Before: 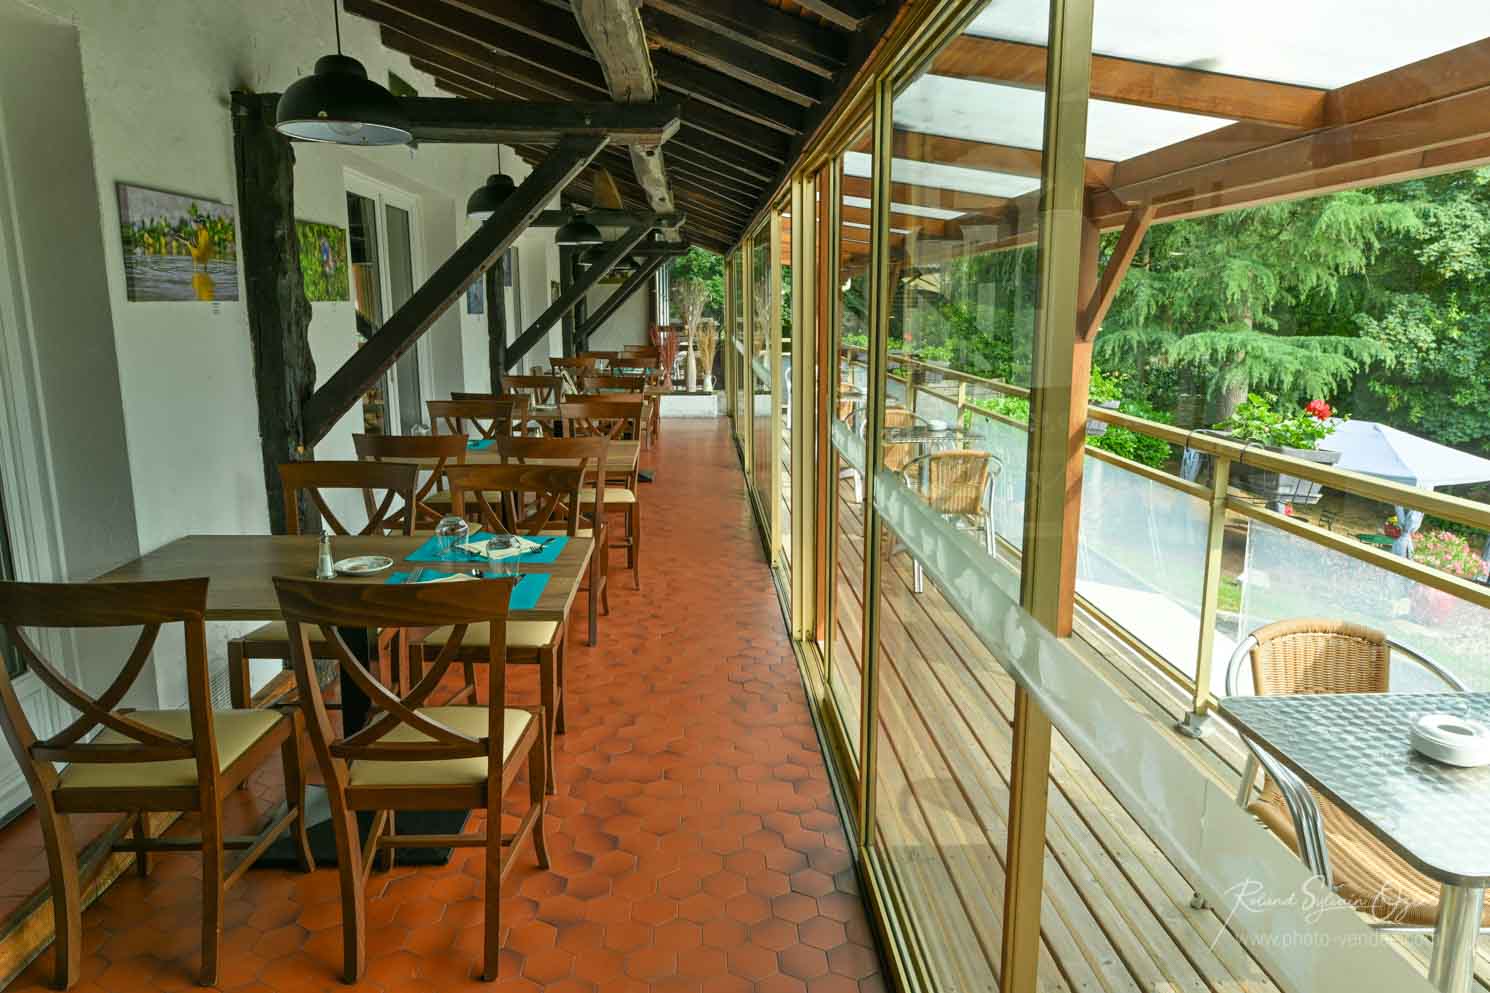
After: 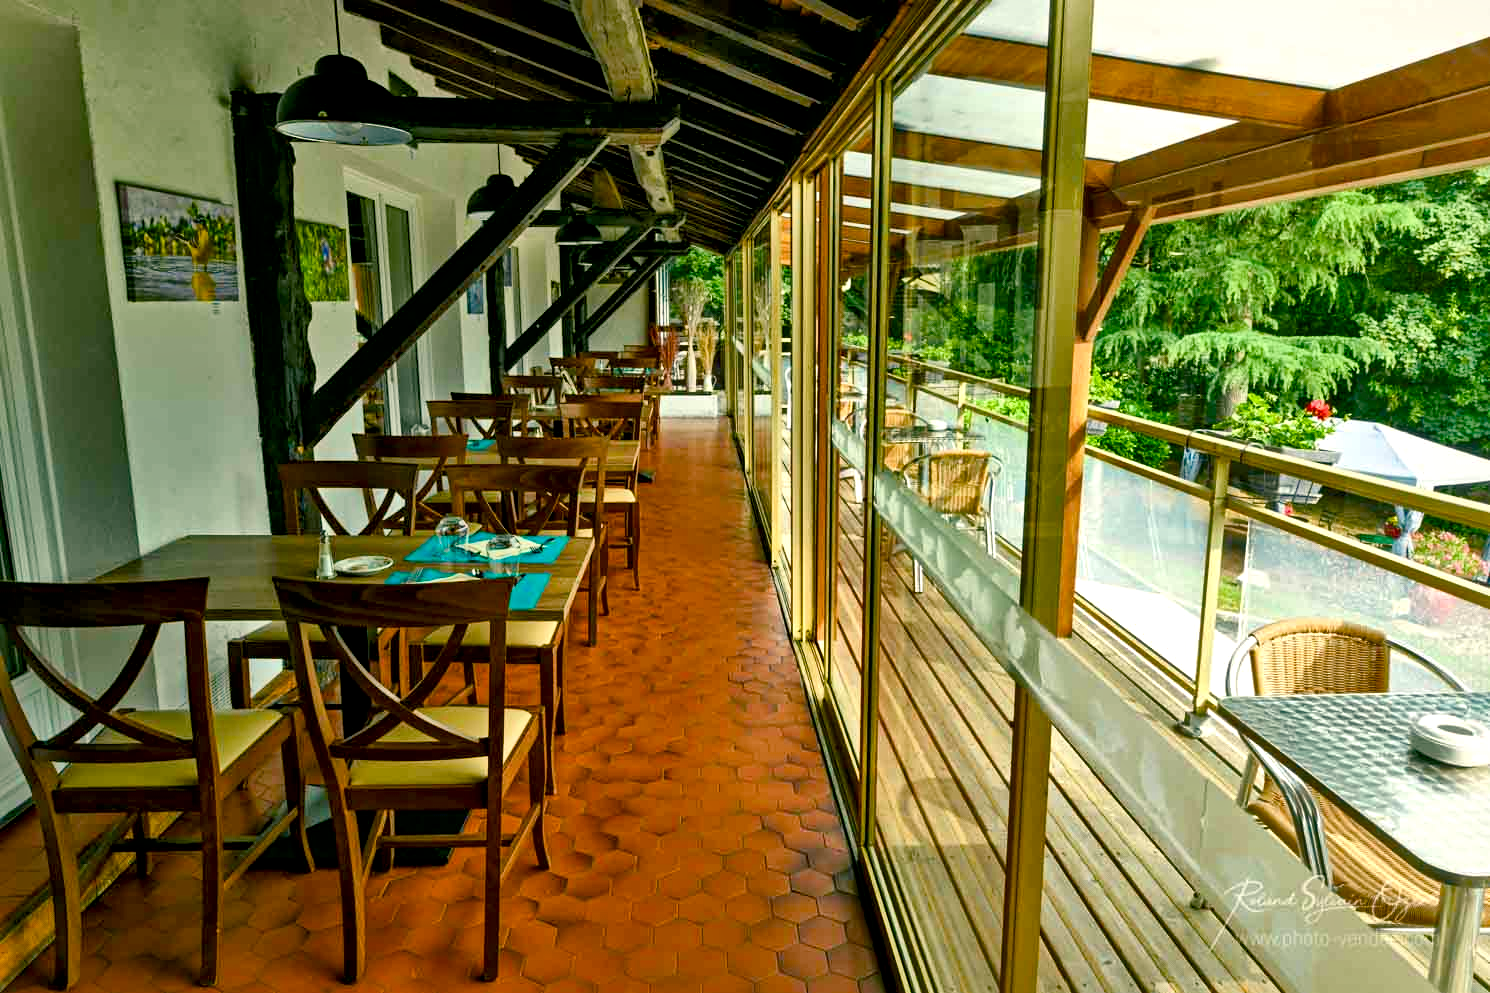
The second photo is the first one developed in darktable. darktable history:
haze removal: compatibility mode true, adaptive false
local contrast: mode bilateral grid, contrast 70, coarseness 75, detail 180%, midtone range 0.2
color balance rgb: shadows lift › chroma 3%, shadows lift › hue 240.84°, highlights gain › chroma 3%, highlights gain › hue 73.2°, global offset › luminance -0.5%, perceptual saturation grading › global saturation 20%, perceptual saturation grading › highlights -25%, perceptual saturation grading › shadows 50%, global vibrance 25.26%
